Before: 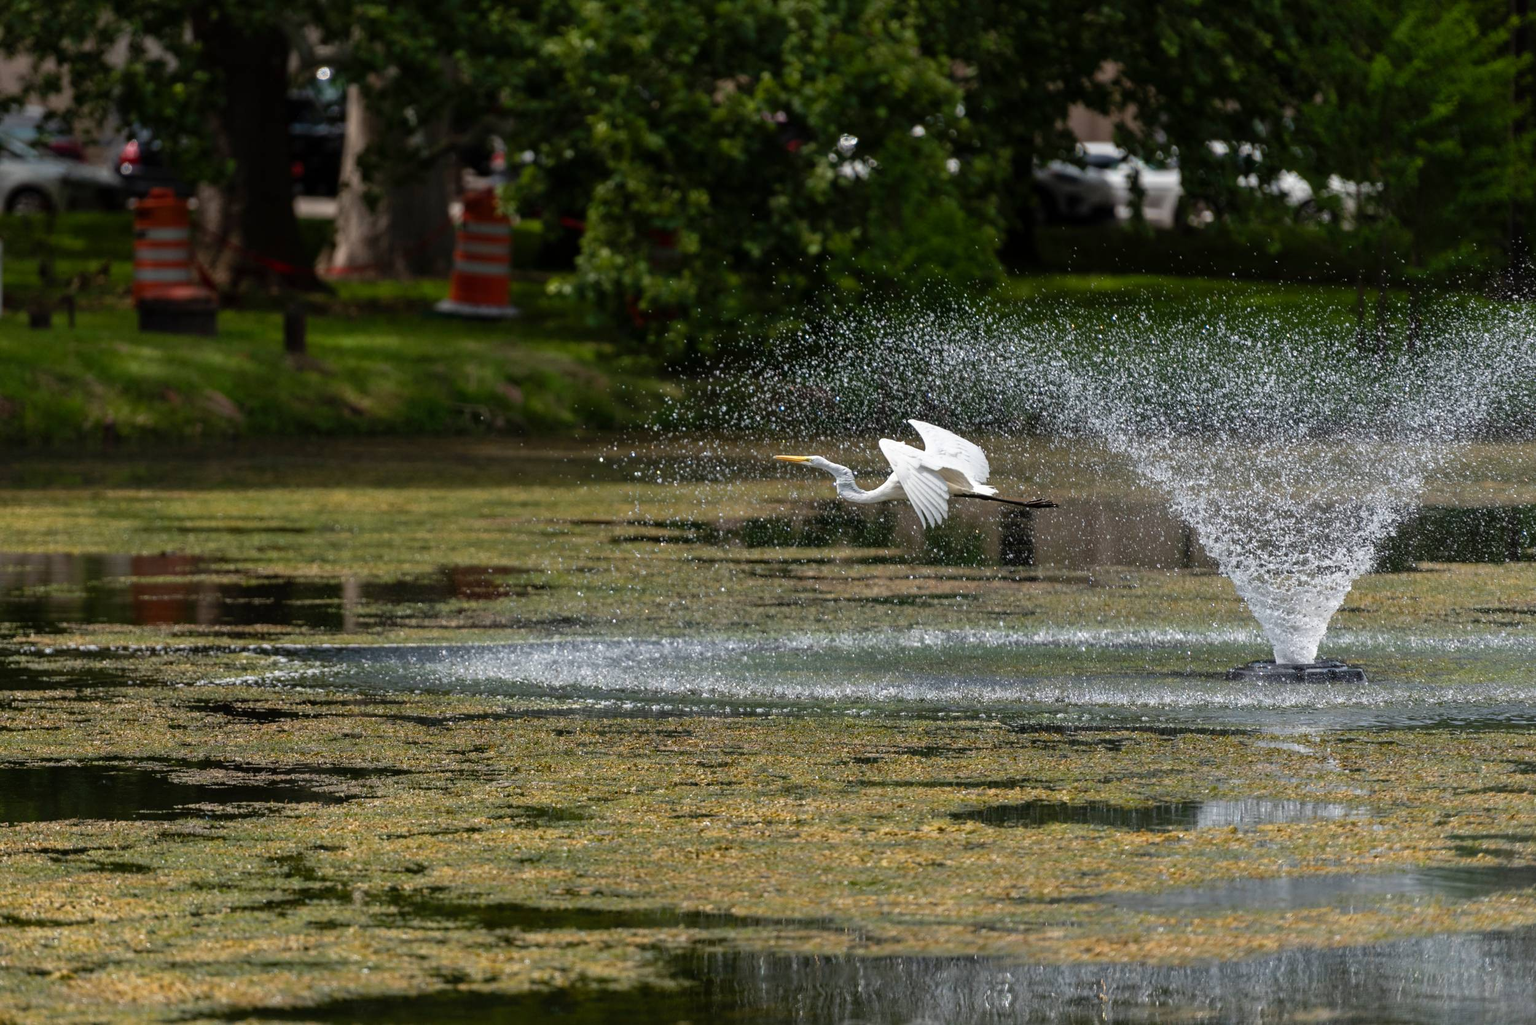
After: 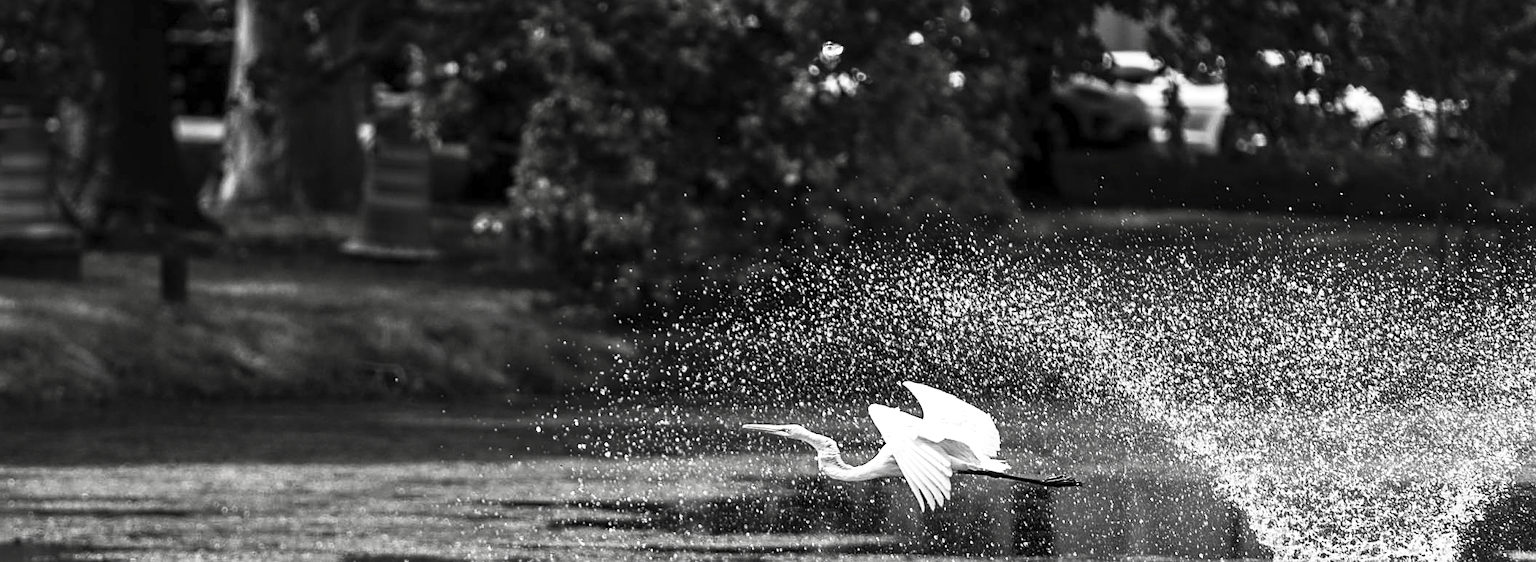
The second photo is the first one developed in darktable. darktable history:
contrast brightness saturation: contrast 0.528, brightness 0.464, saturation -0.984
sharpen: on, module defaults
local contrast: highlights 101%, shadows 99%, detail 120%, midtone range 0.2
crop and rotate: left 9.701%, top 9.691%, right 6.198%, bottom 44.167%
base curve: curves: ch0 [(0, 0) (0.303, 0.277) (1, 1)]
